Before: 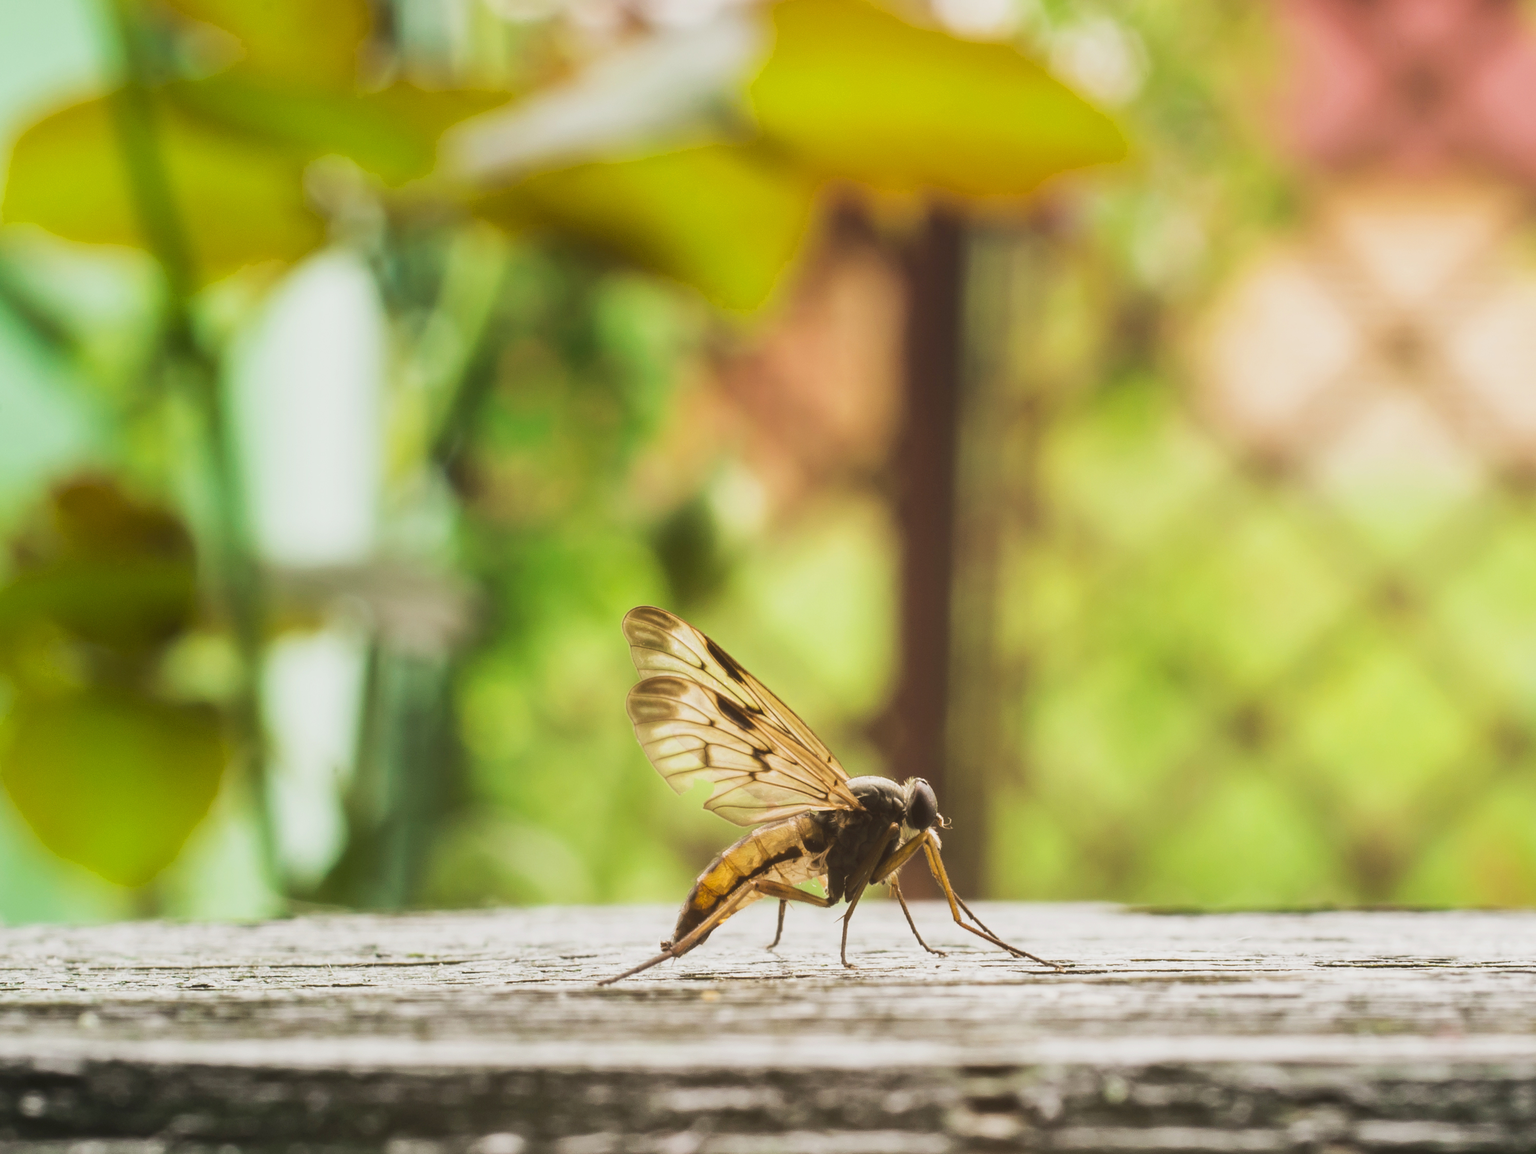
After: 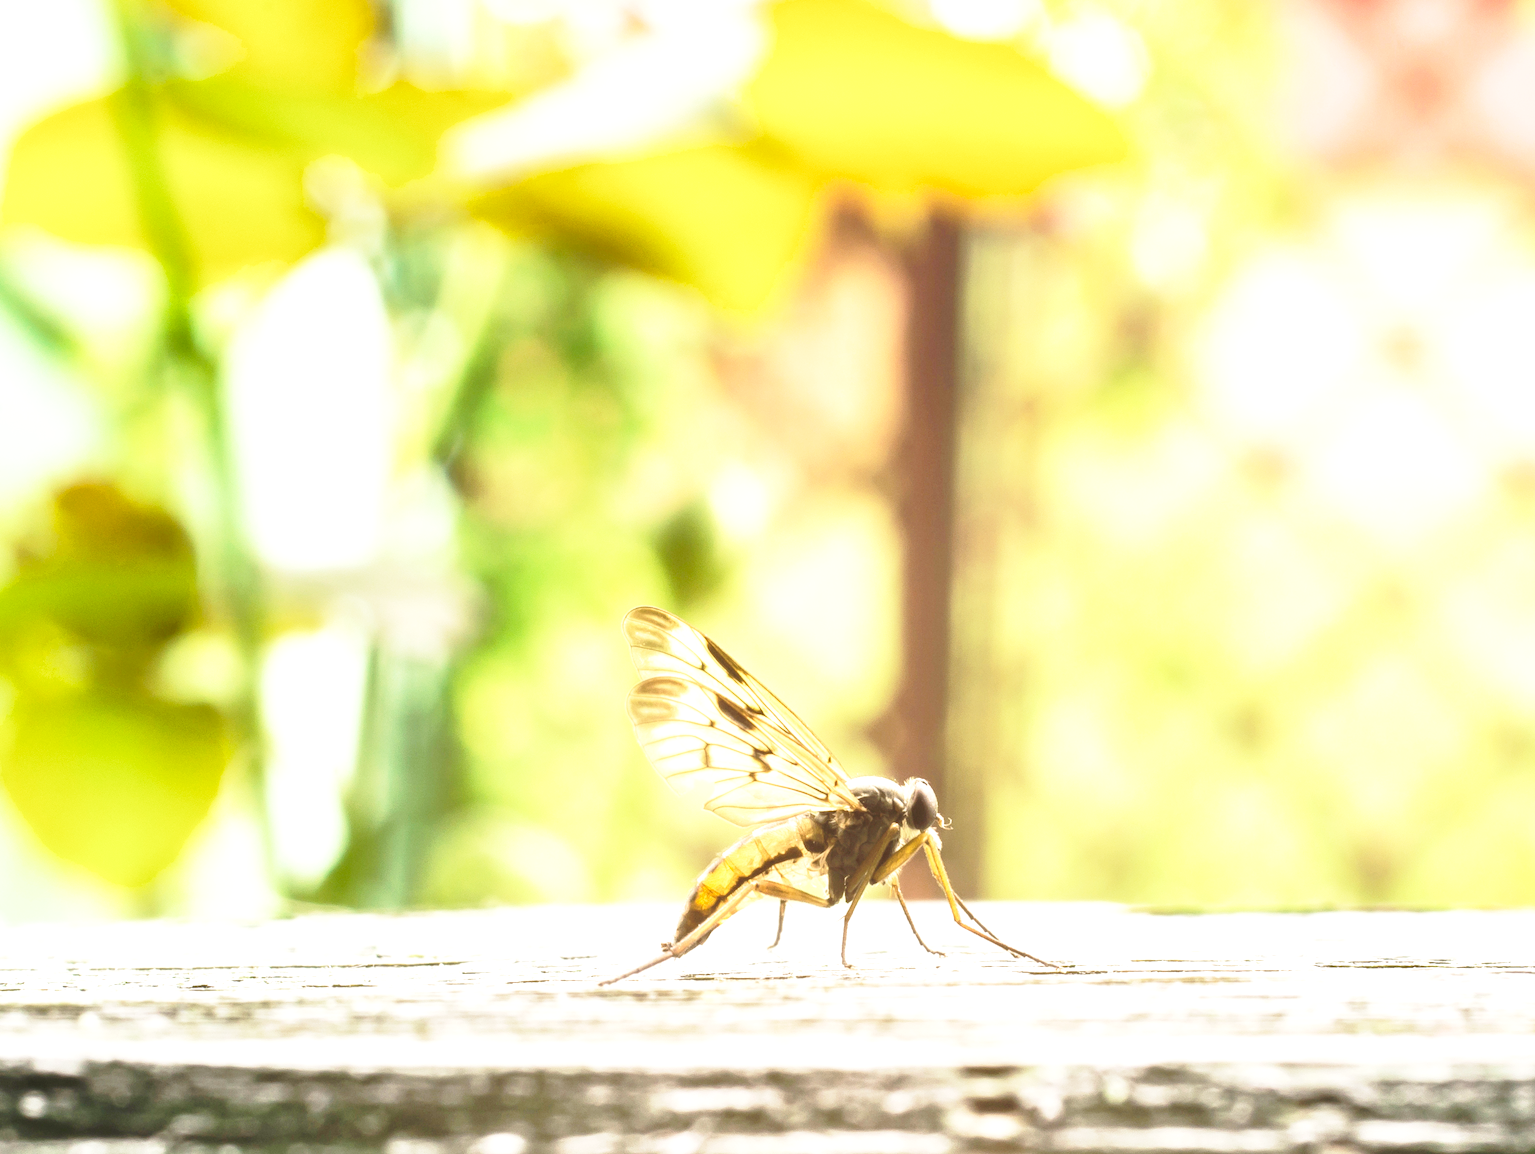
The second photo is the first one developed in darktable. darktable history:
exposure: exposure 1.152 EV, compensate highlight preservation false
base curve: curves: ch0 [(0, 0) (0.028, 0.03) (0.121, 0.232) (0.46, 0.748) (0.859, 0.968) (1, 1)], preserve colors none
